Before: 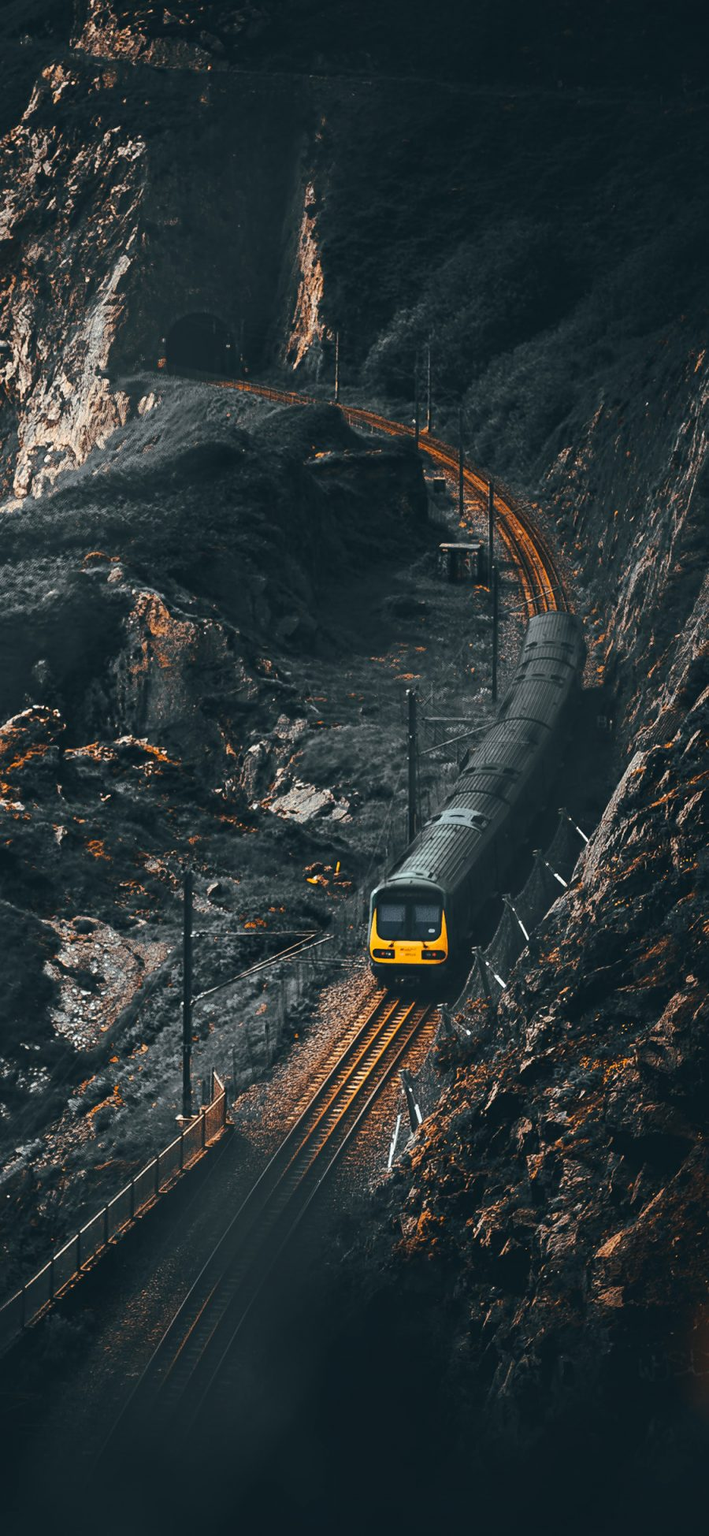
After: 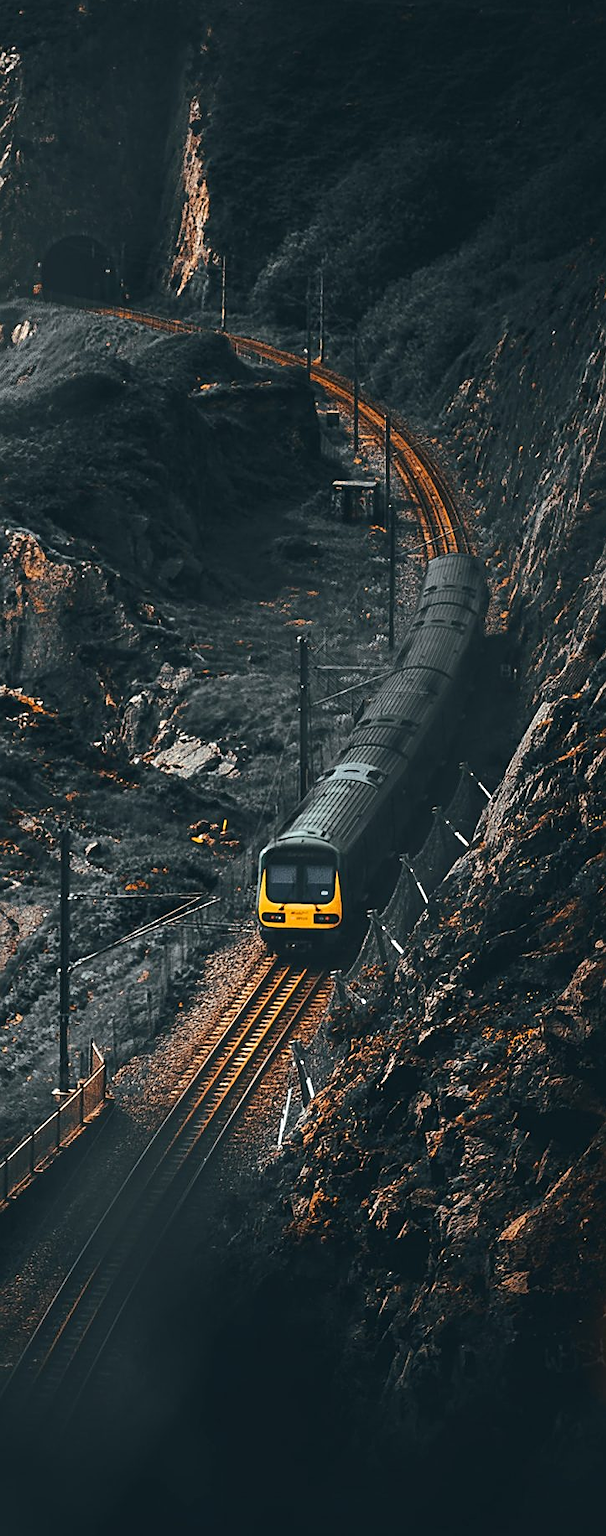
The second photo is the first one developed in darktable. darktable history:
crop and rotate: left 17.945%, top 5.965%, right 1.718%
sharpen: on, module defaults
